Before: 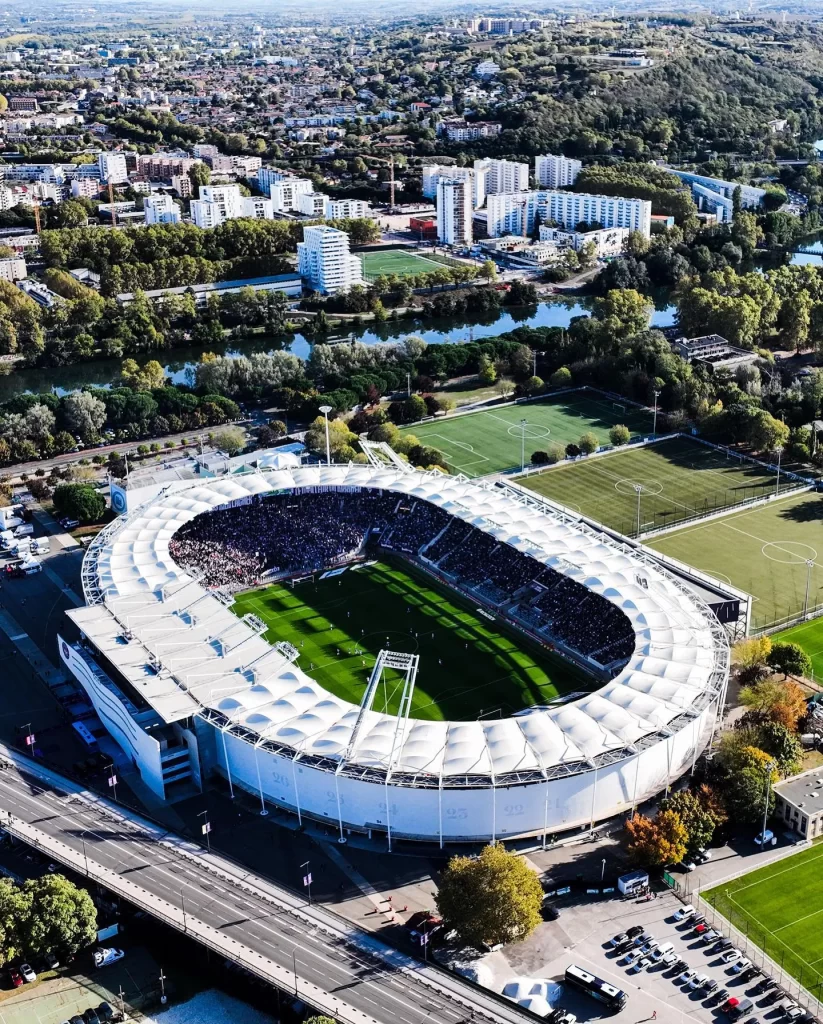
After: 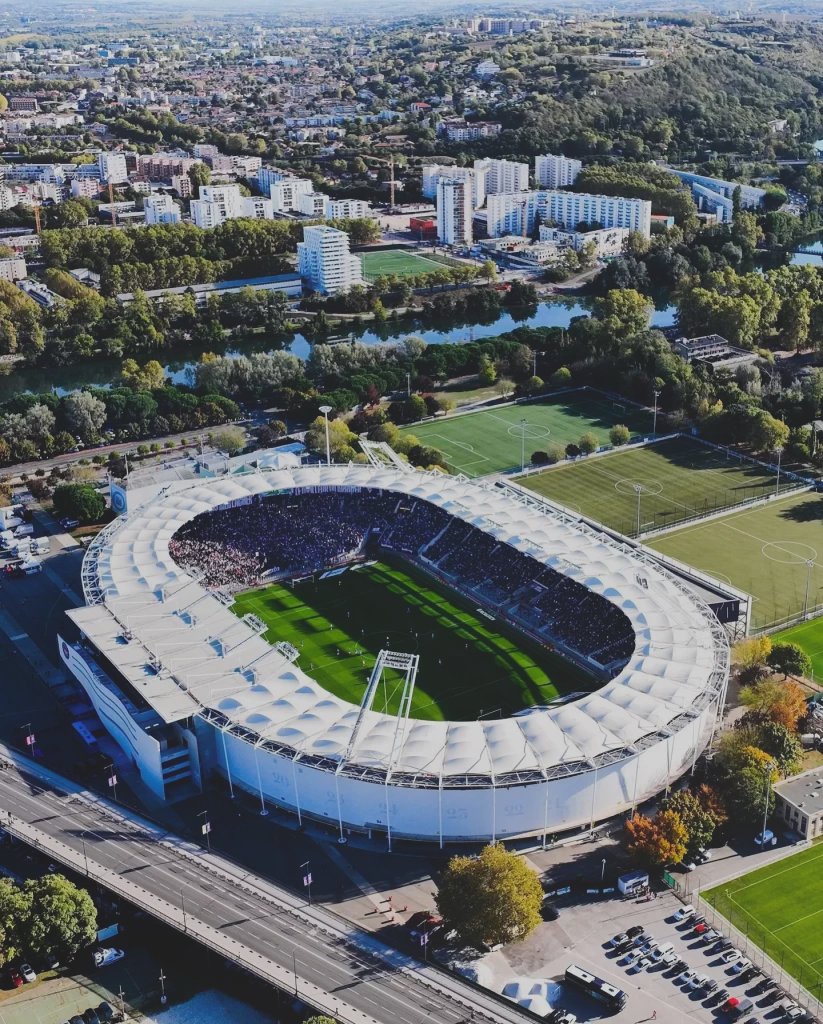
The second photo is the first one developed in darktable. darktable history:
contrast brightness saturation: contrast -0.08, brightness -0.04, saturation -0.11
local contrast: detail 69%
